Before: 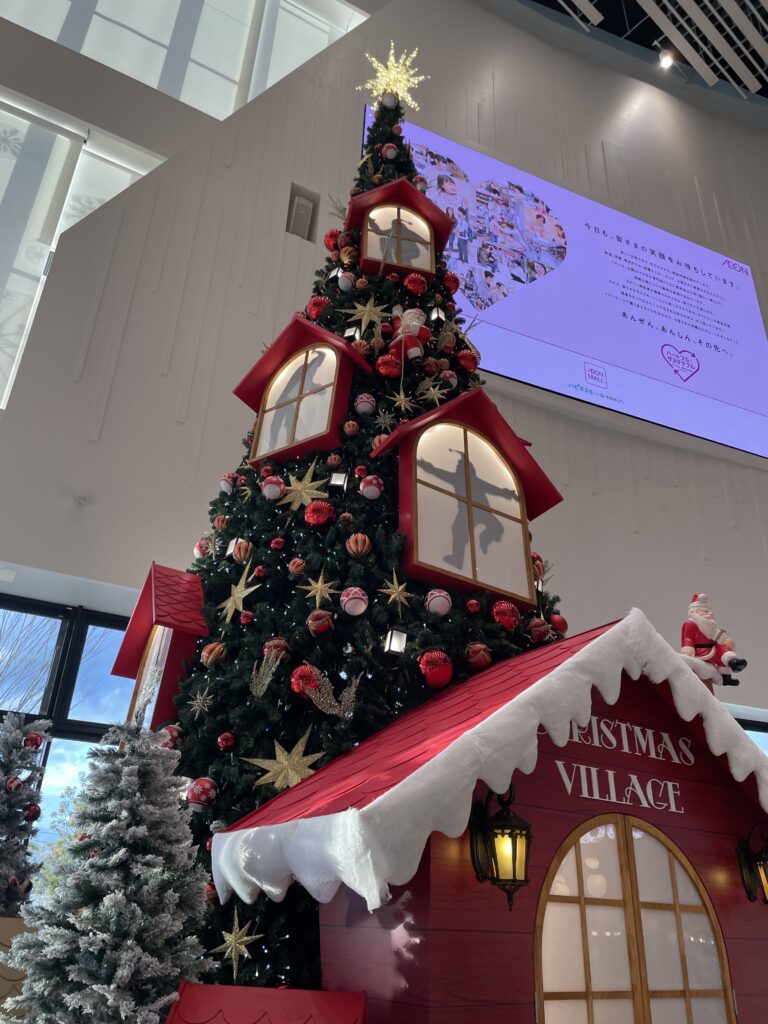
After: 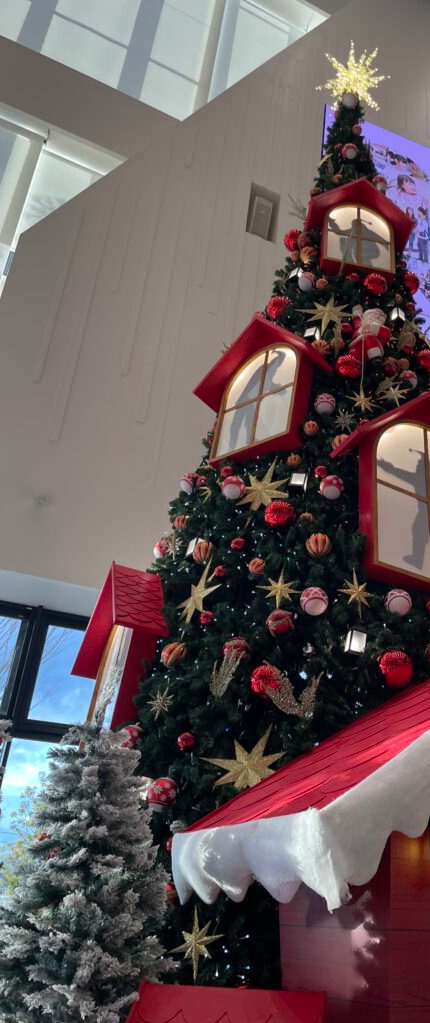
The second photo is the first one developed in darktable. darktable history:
crop: left 5.268%, right 38.657%
